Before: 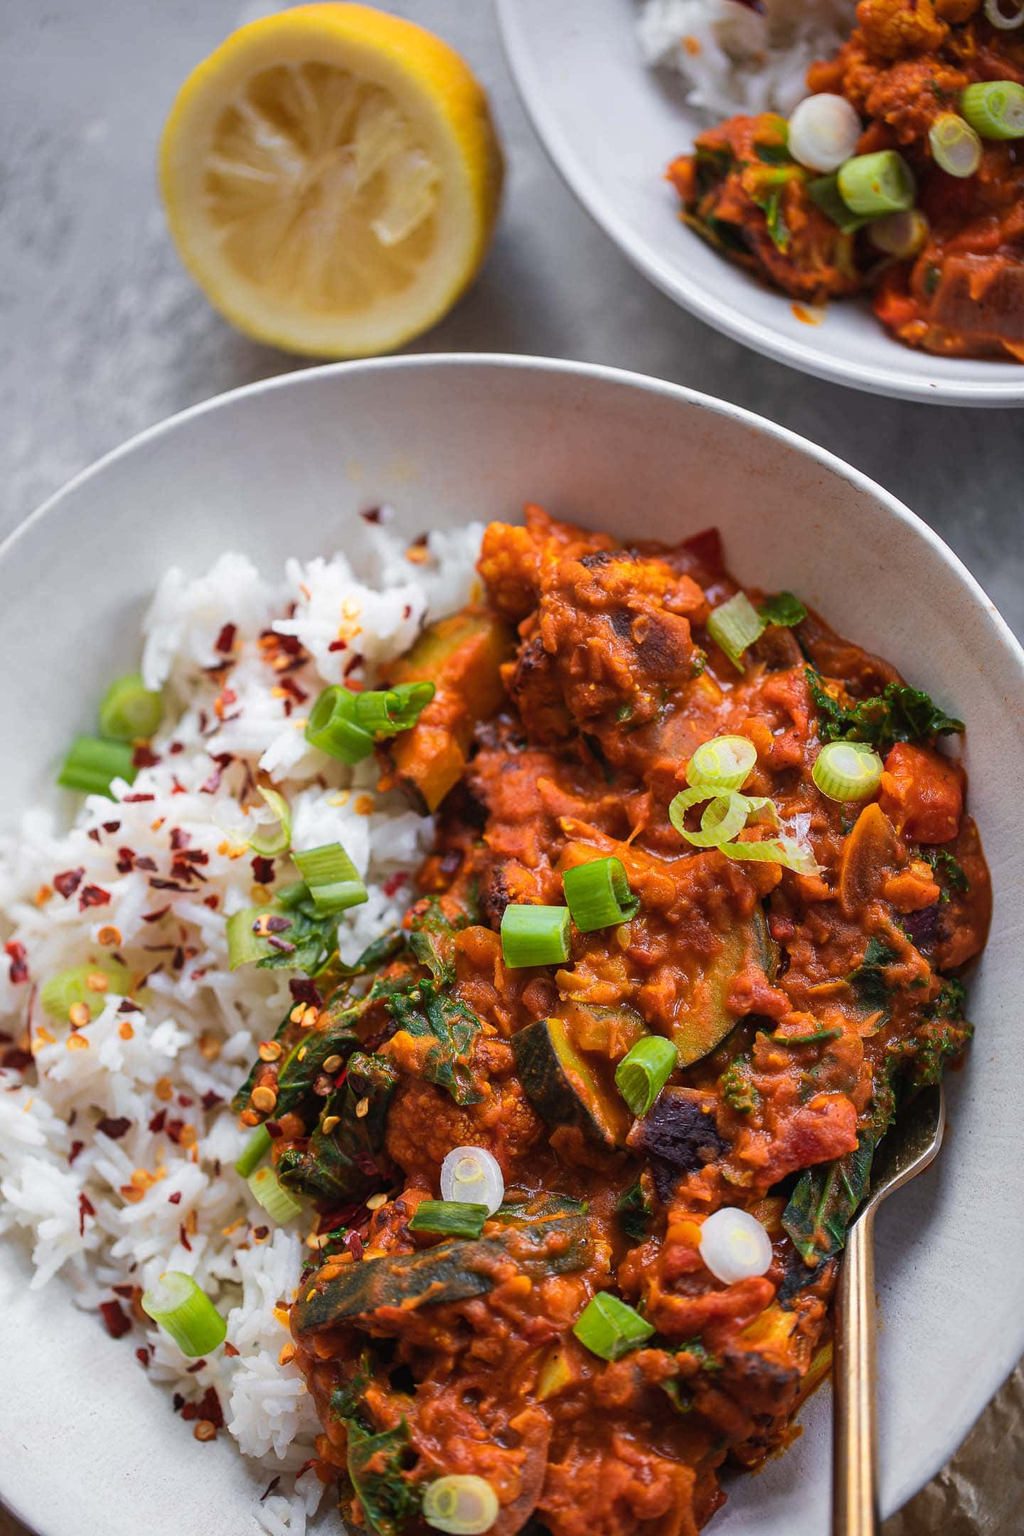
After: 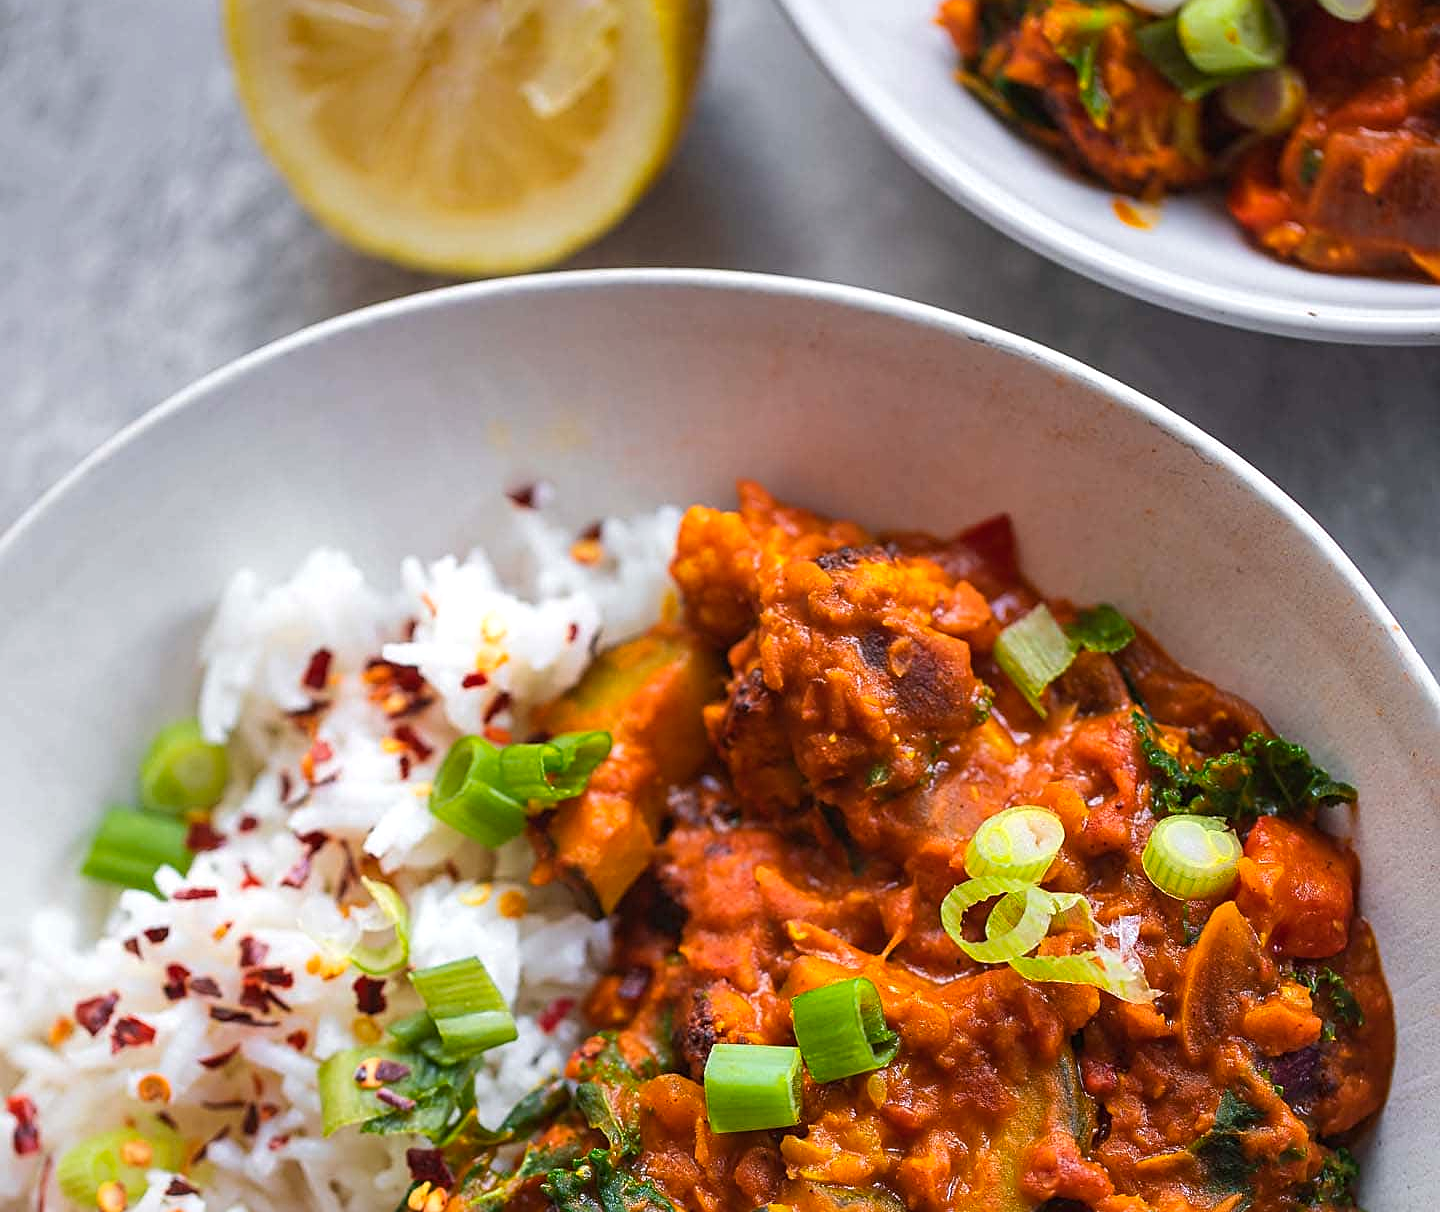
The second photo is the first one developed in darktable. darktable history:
sharpen: radius 1.967
color balance rgb: perceptual saturation grading › global saturation 10%, global vibrance 10%
exposure: exposure 0.197 EV, compensate highlight preservation false
crop and rotate: top 10.605%, bottom 33.274%
